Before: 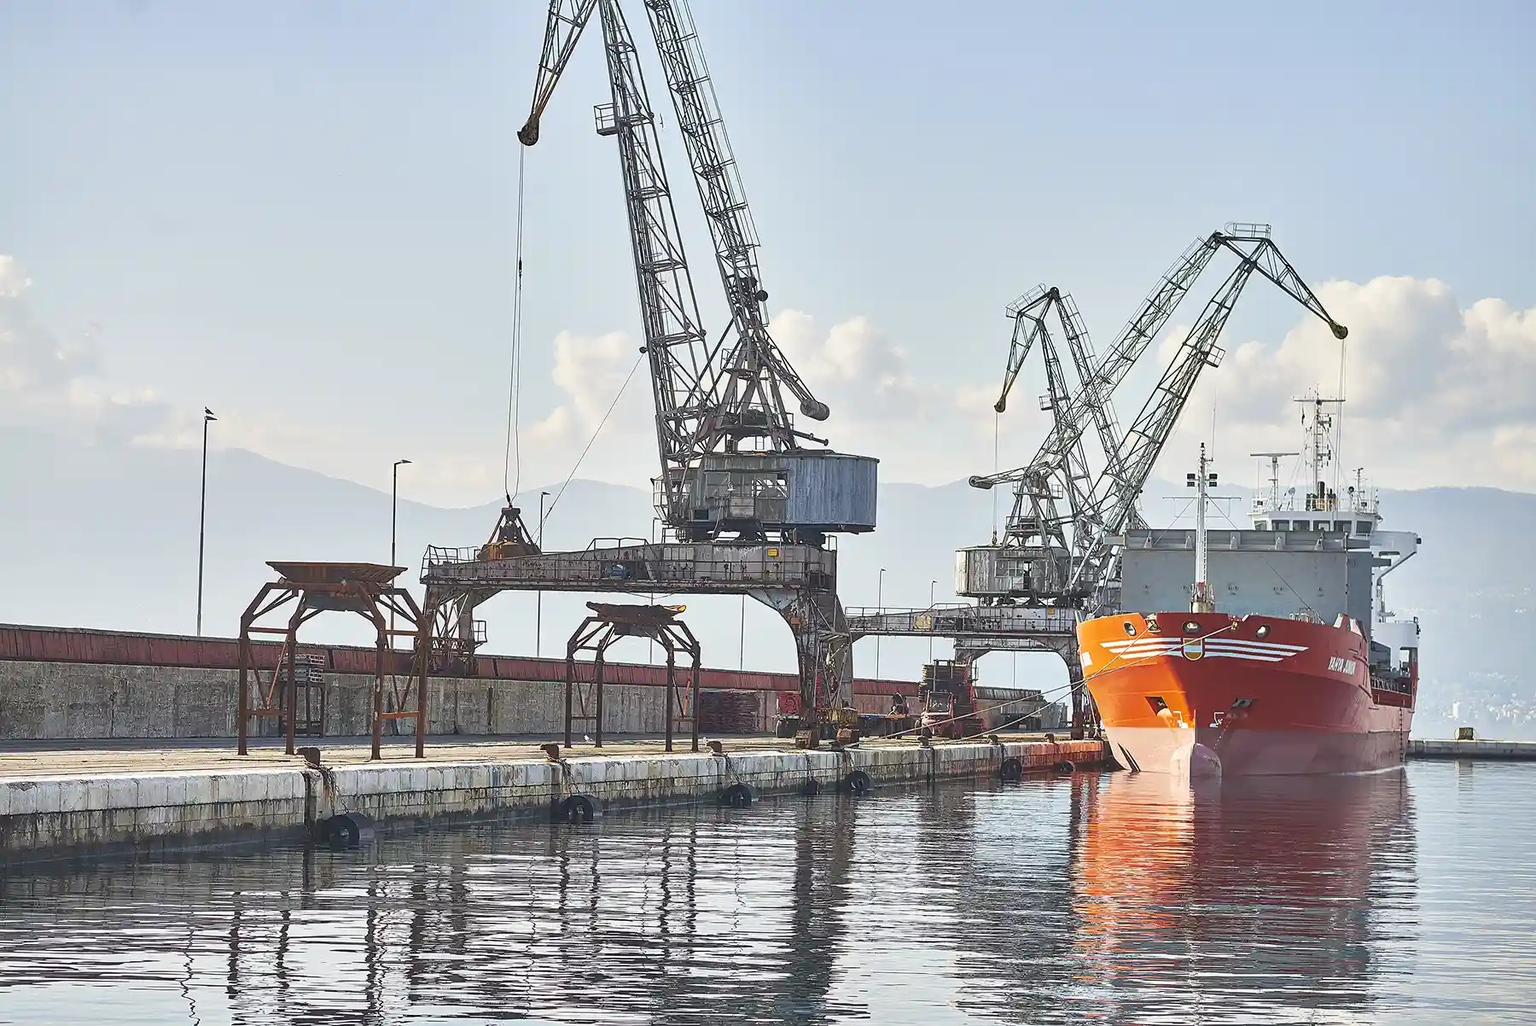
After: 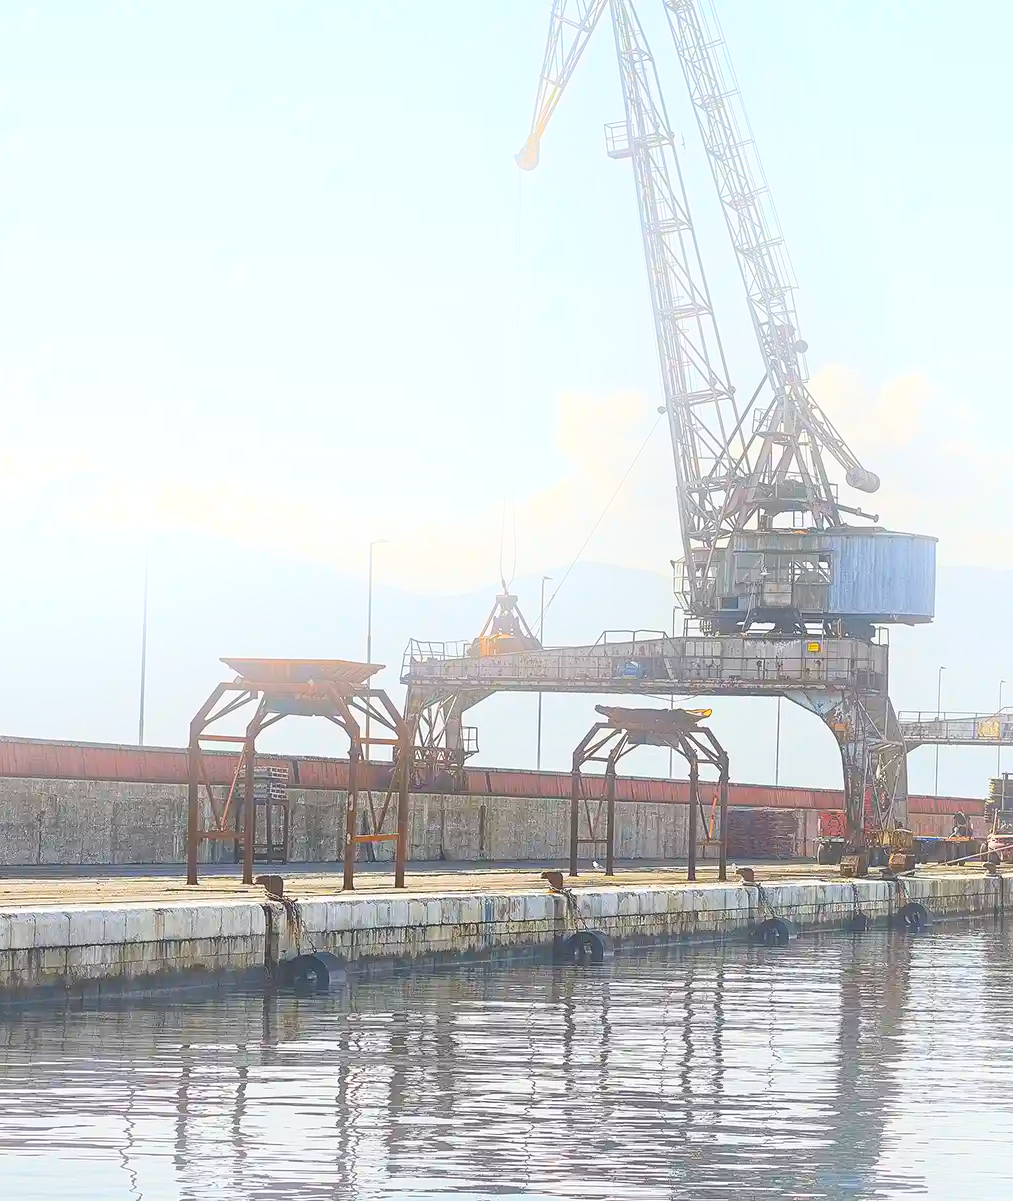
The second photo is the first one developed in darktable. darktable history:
color contrast: green-magenta contrast 0.85, blue-yellow contrast 1.25, unbound 0
crop: left 5.114%, right 38.589%
white balance: emerald 1
bloom: on, module defaults
